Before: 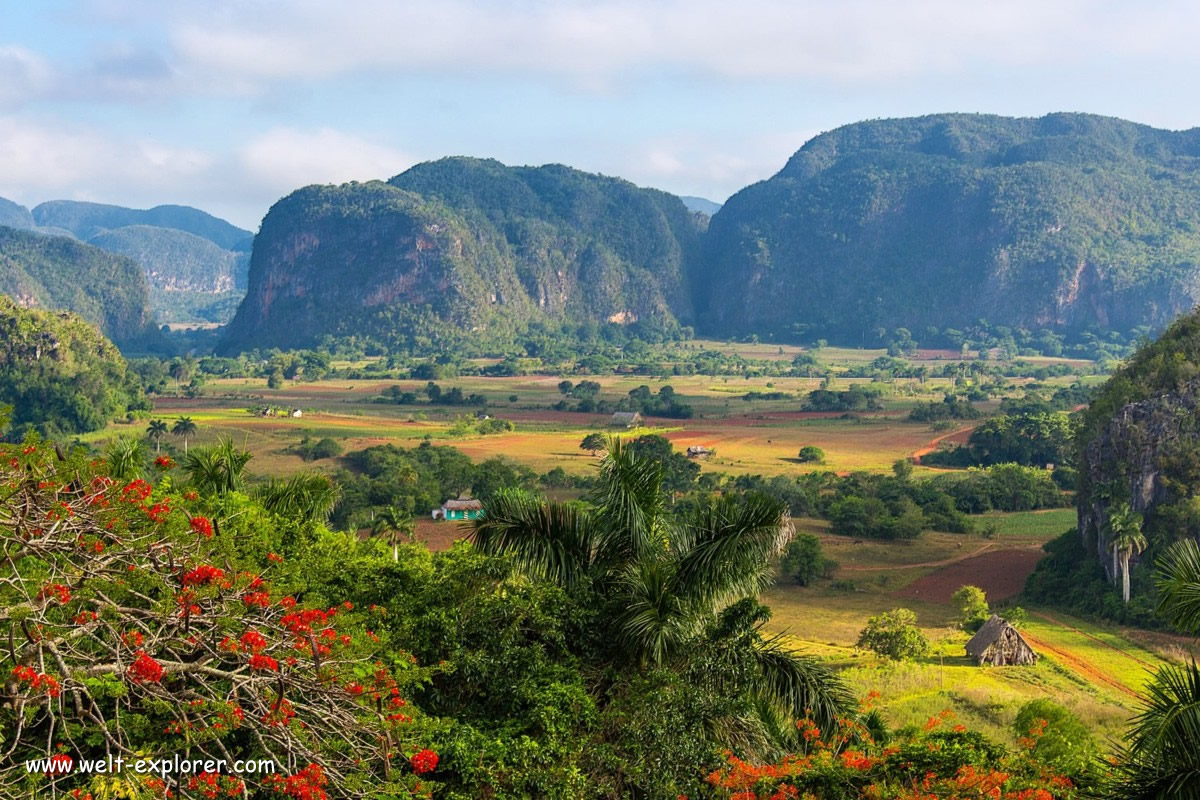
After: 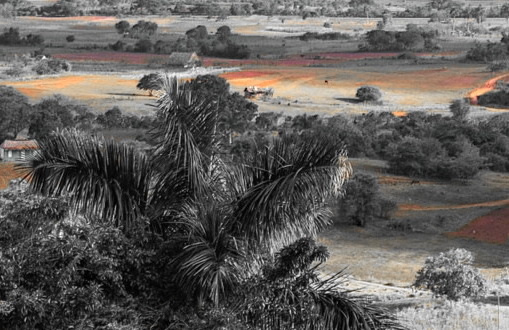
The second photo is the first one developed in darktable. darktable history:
crop: left 36.937%, top 45.011%, right 20.589%, bottom 13.69%
haze removal: compatibility mode true, adaptive false
color zones: curves: ch0 [(0, 0.65) (0.096, 0.644) (0.221, 0.539) (0.429, 0.5) (0.571, 0.5) (0.714, 0.5) (0.857, 0.5) (1, 0.65)]; ch1 [(0, 0.5) (0.143, 0.5) (0.257, -0.002) (0.429, 0.04) (0.571, -0.001) (0.714, -0.015) (0.857, 0.024) (1, 0.5)]
